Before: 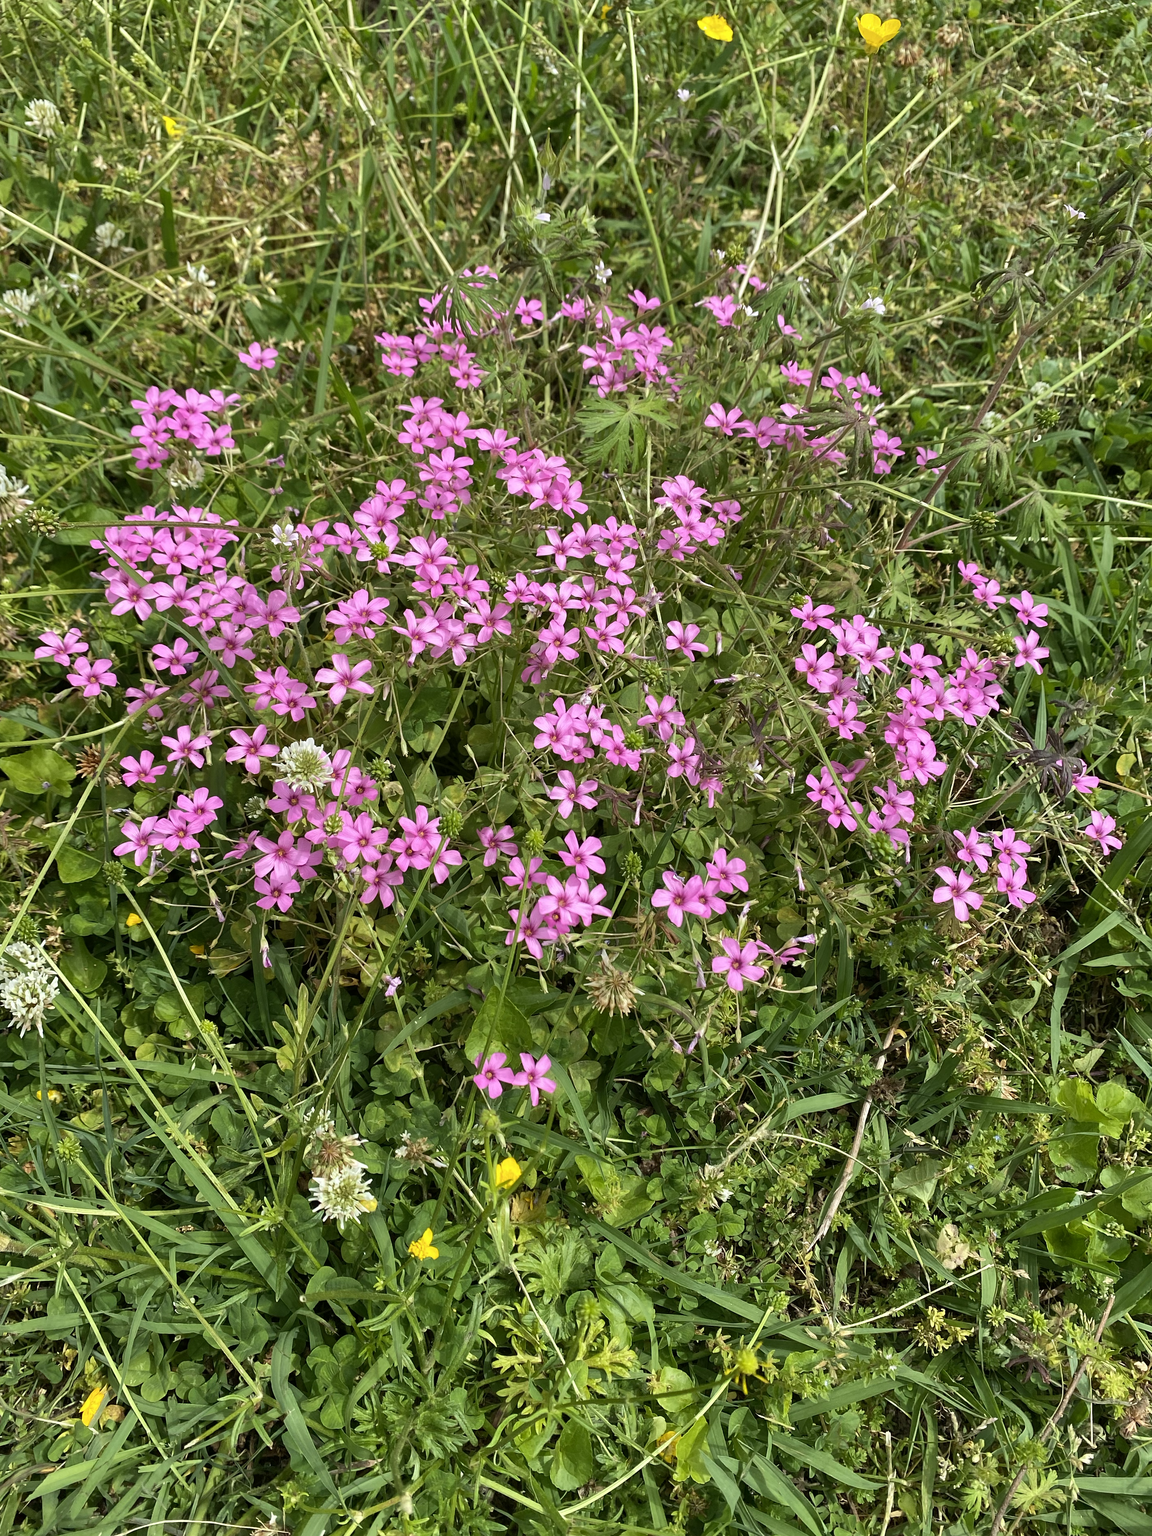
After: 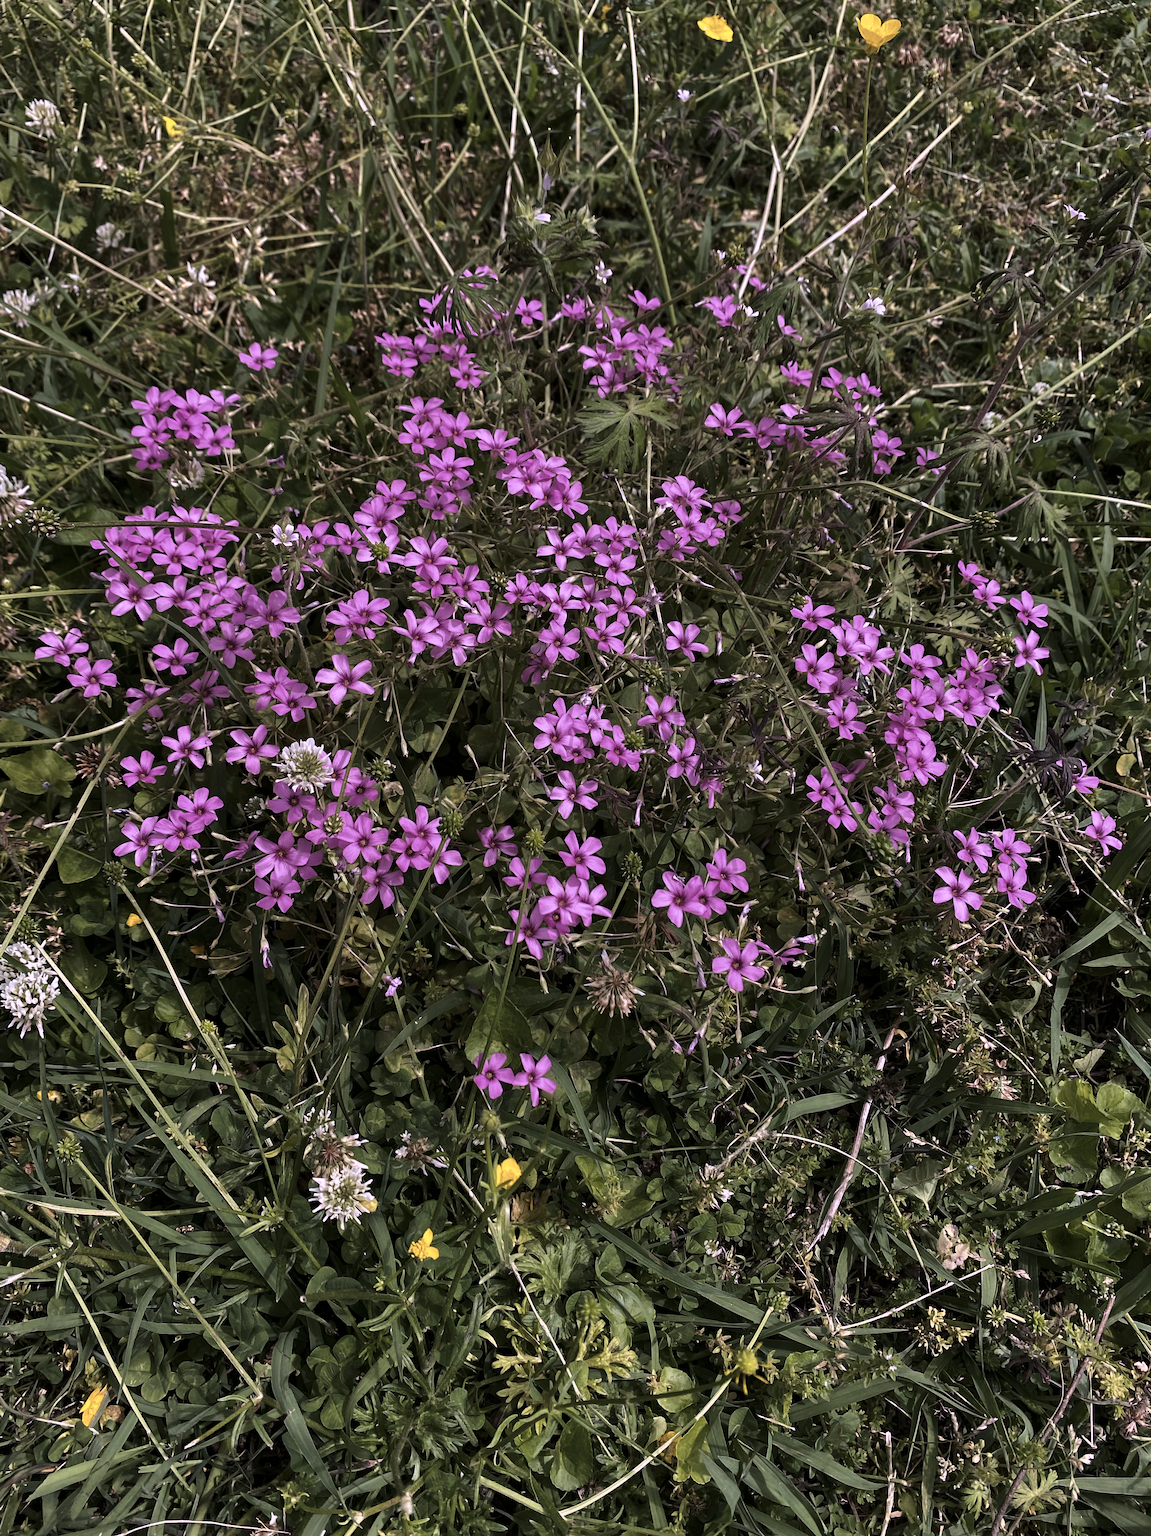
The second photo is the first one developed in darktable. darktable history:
levels: levels [0, 0.618, 1]
color correction: highlights a* 15.46, highlights b* -20.56
